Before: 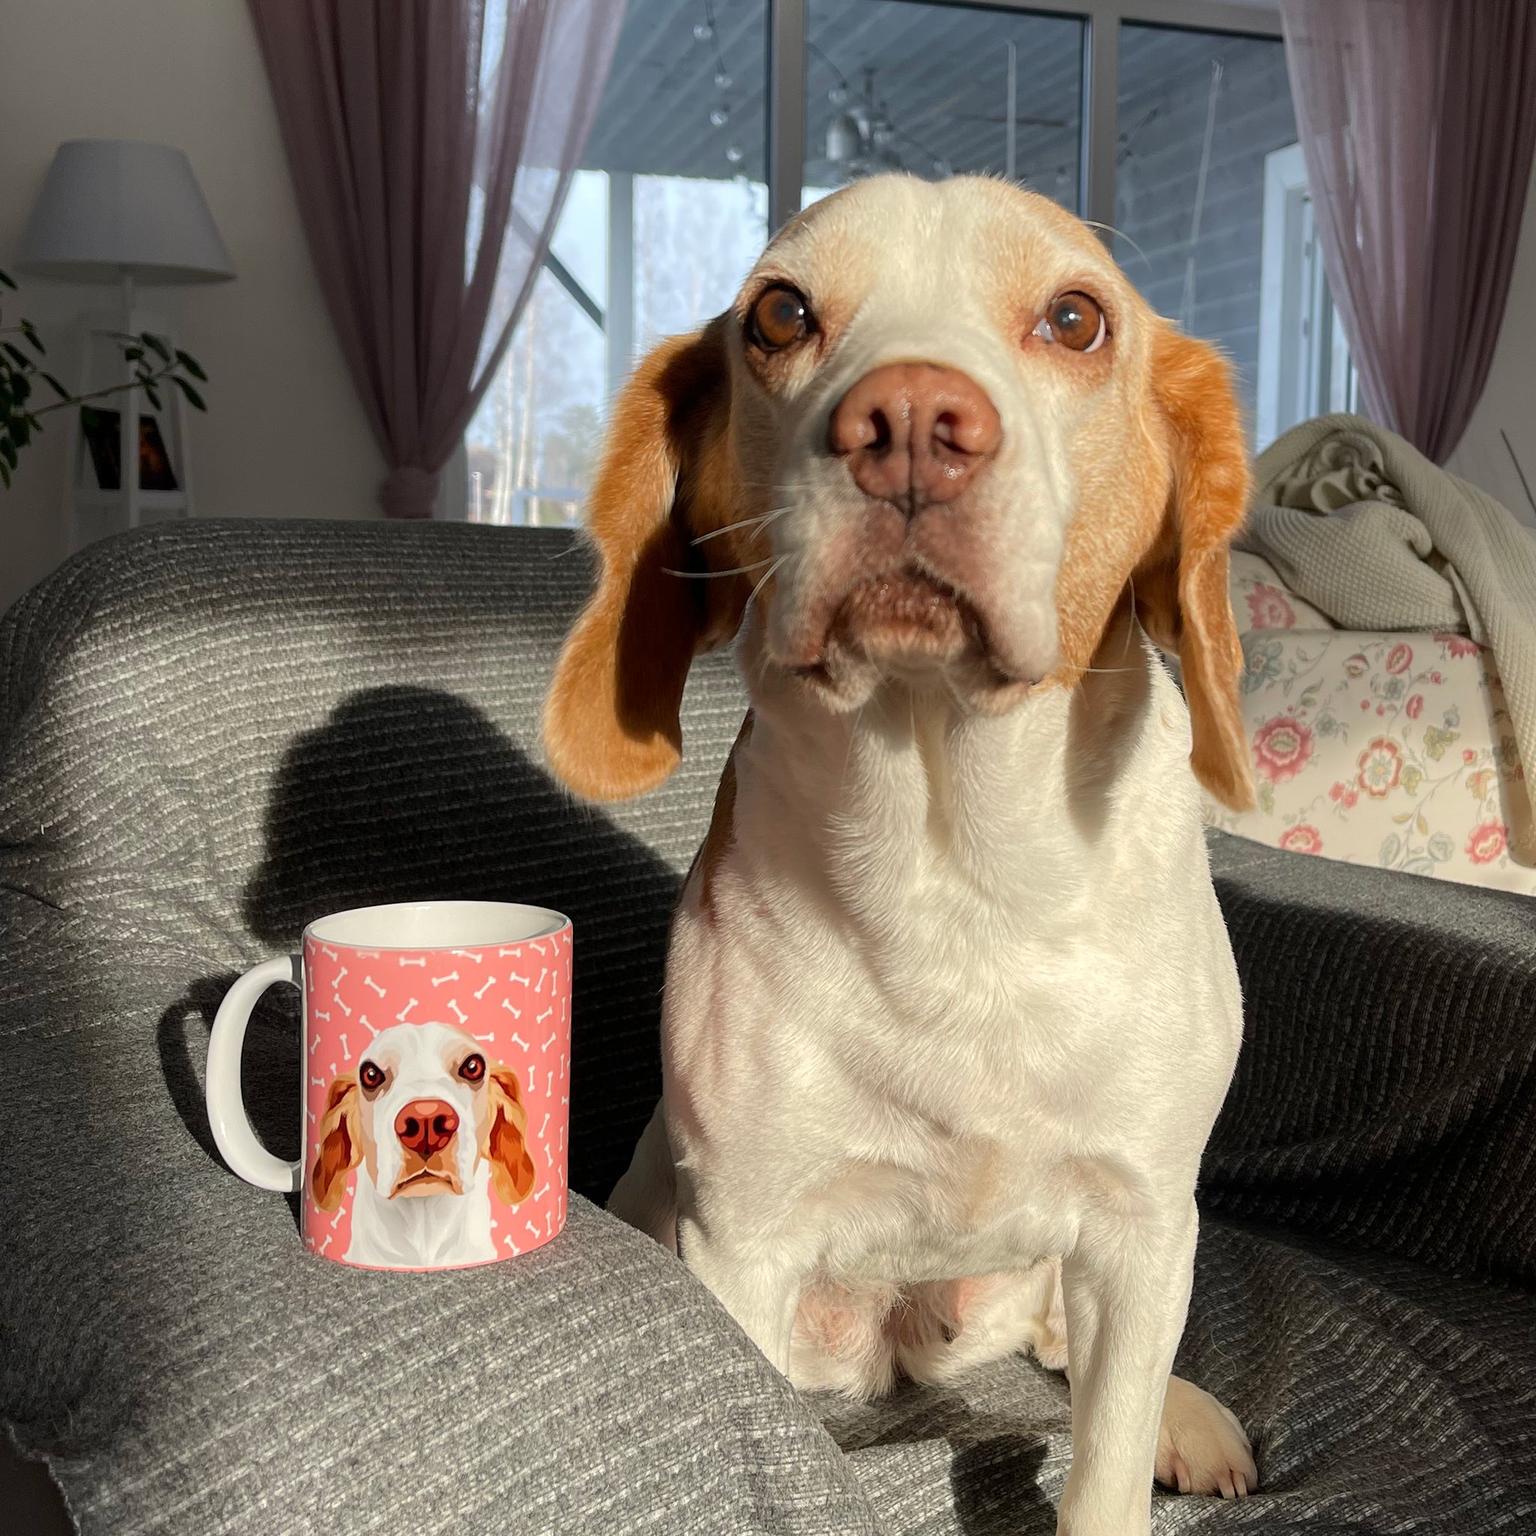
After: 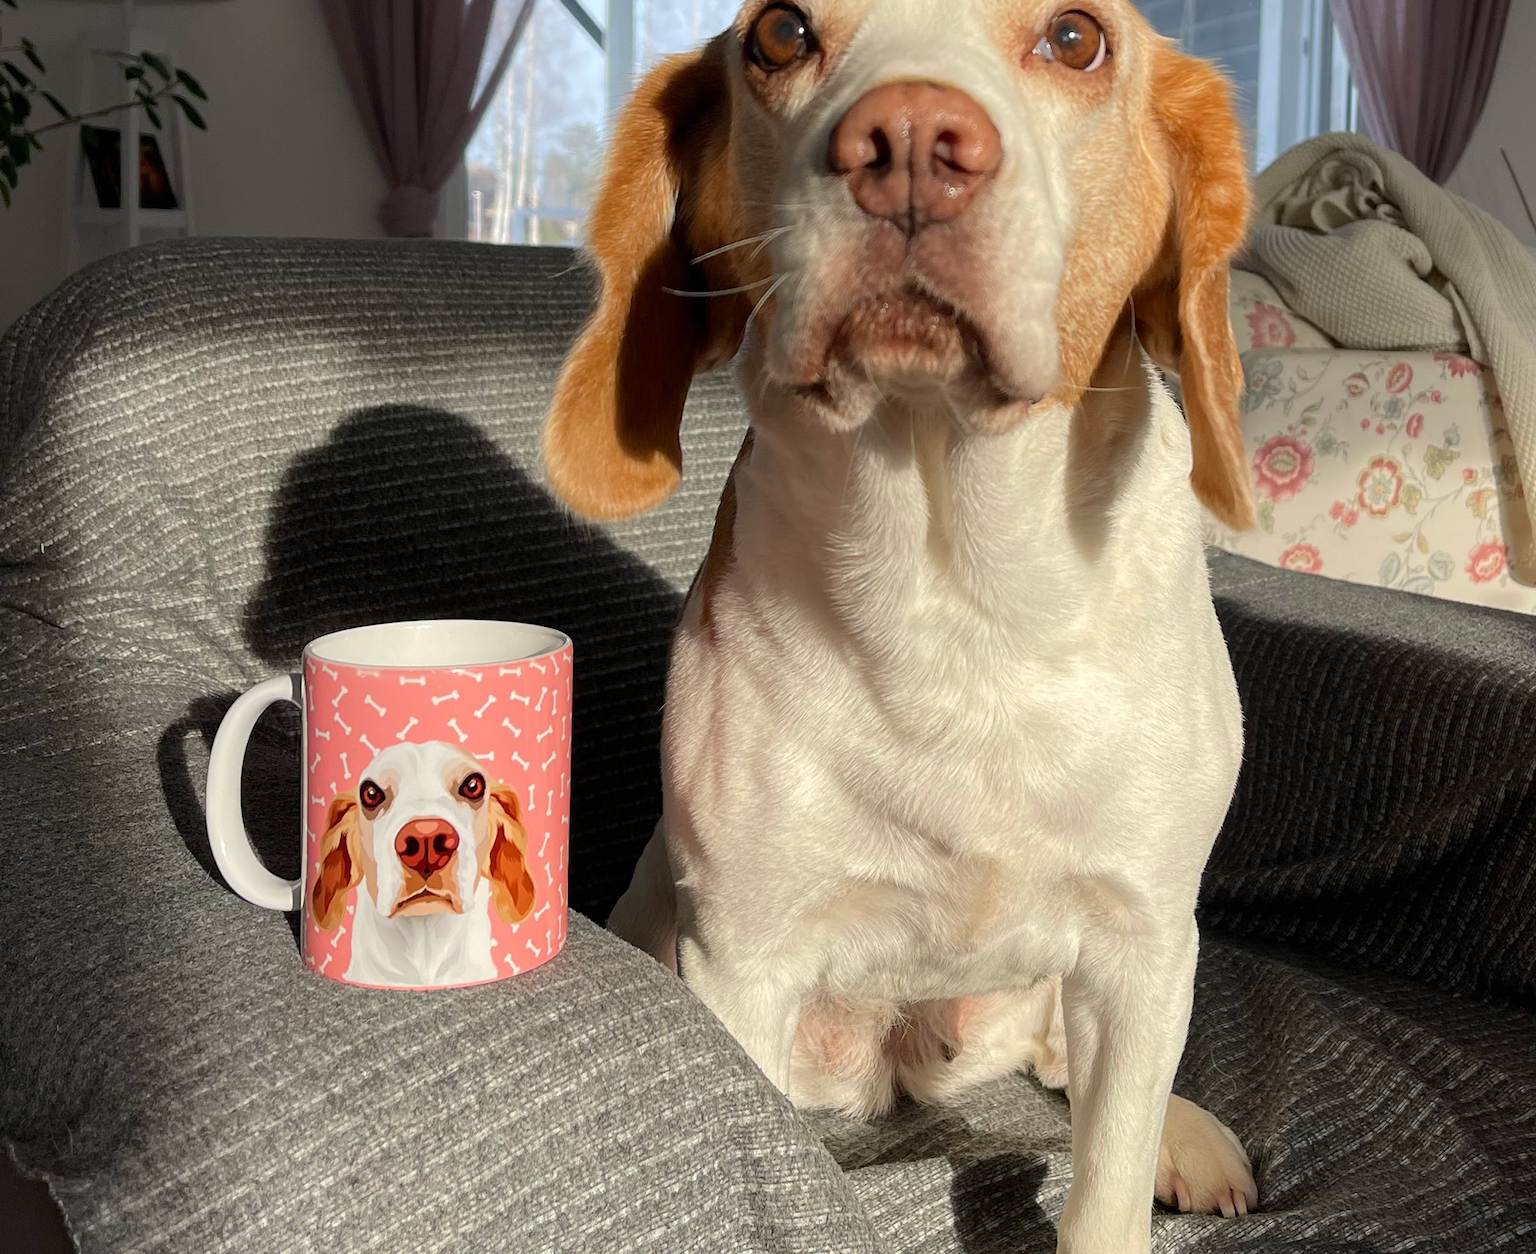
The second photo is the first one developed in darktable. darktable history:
crop and rotate: top 18.356%
